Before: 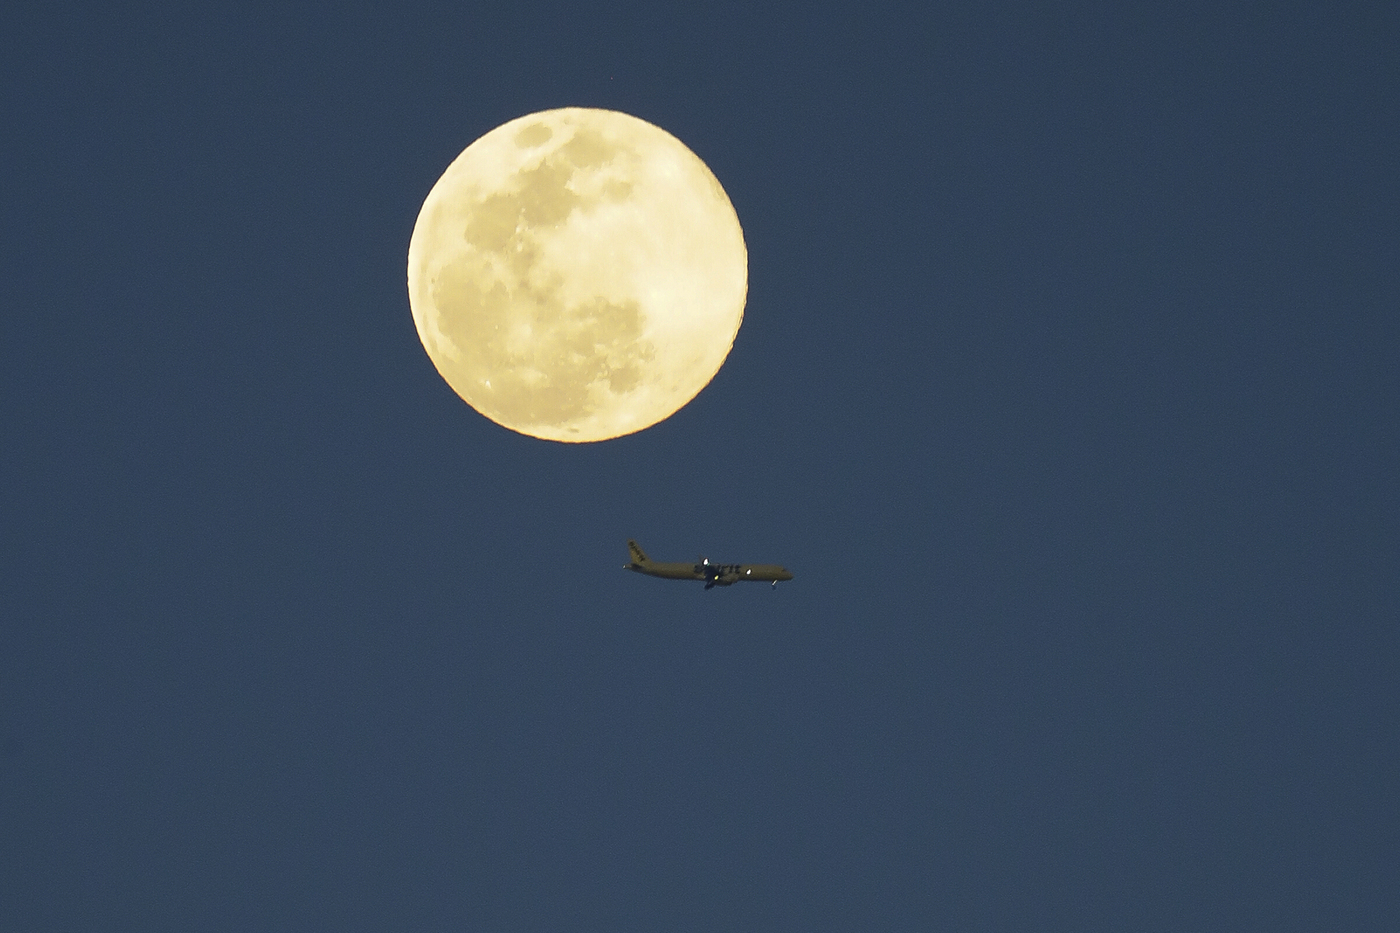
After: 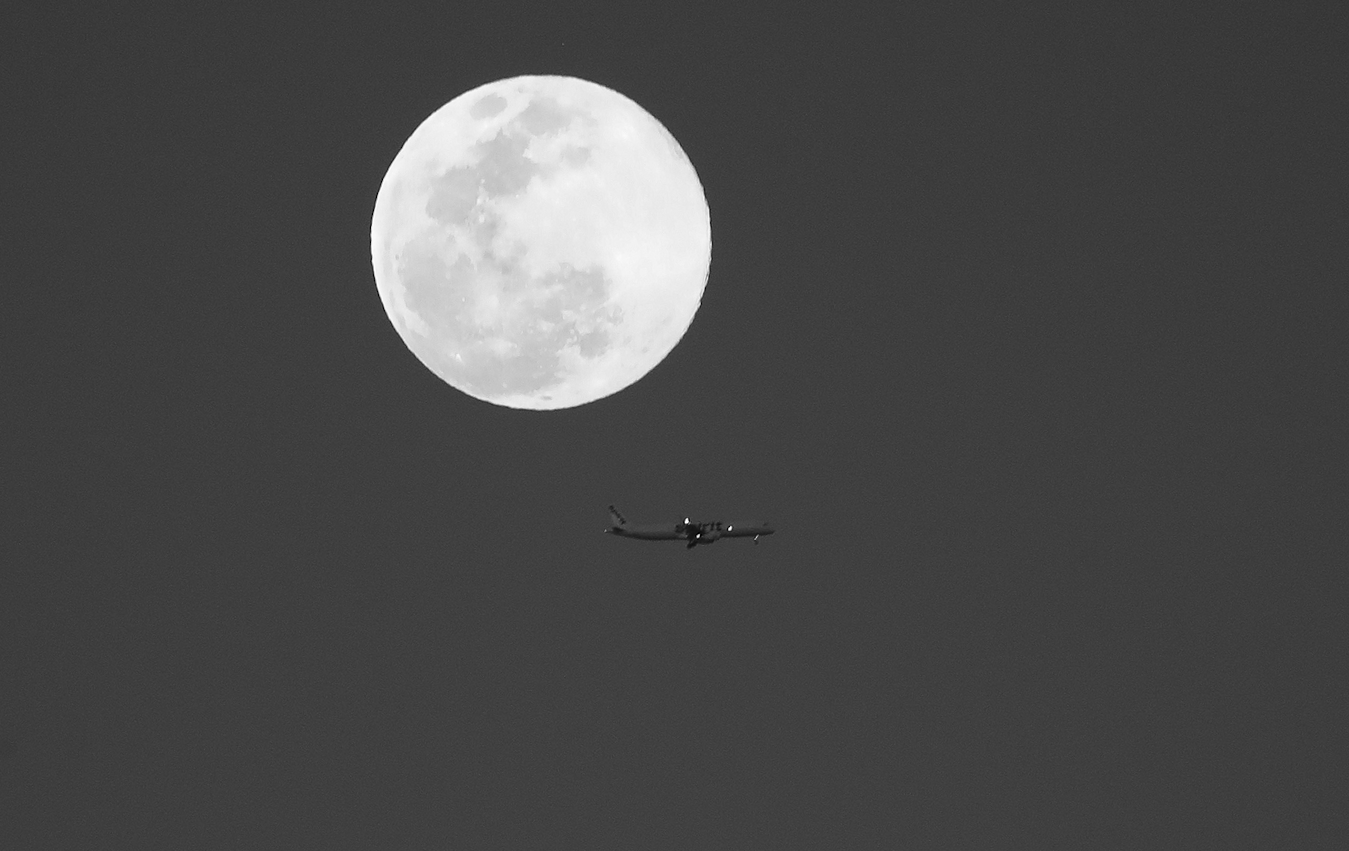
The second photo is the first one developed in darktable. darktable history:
monochrome: on, module defaults
rotate and perspective: rotation -3.52°, crop left 0.036, crop right 0.964, crop top 0.081, crop bottom 0.919
